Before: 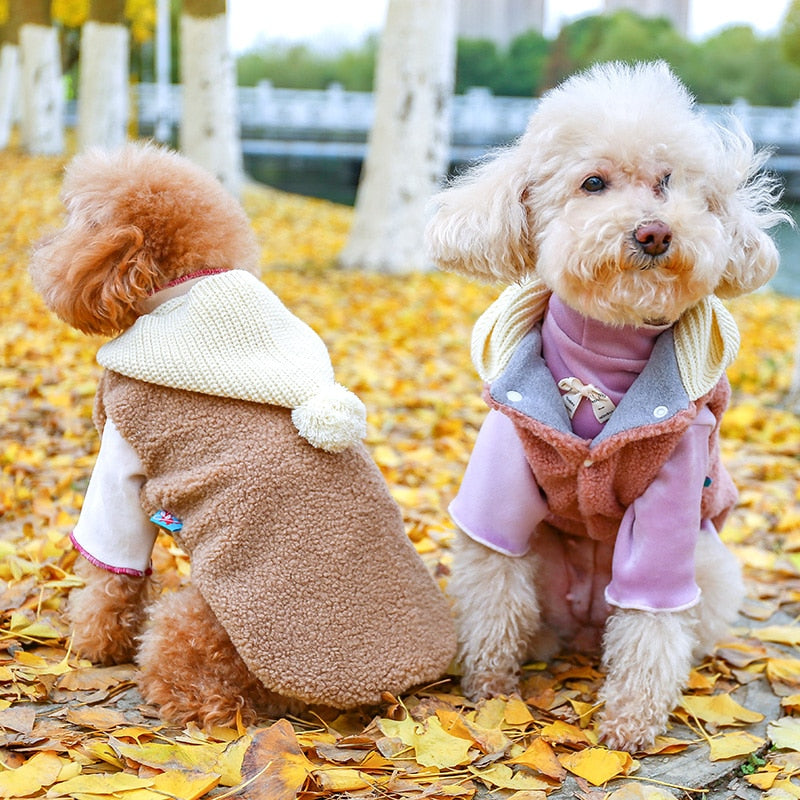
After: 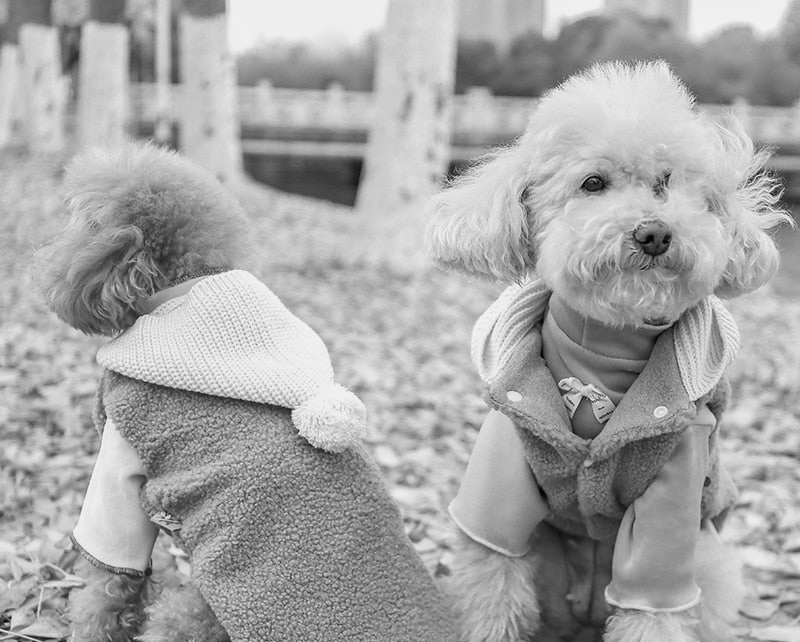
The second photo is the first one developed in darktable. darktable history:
crop: bottom 19.644%
monochrome: a -74.22, b 78.2
